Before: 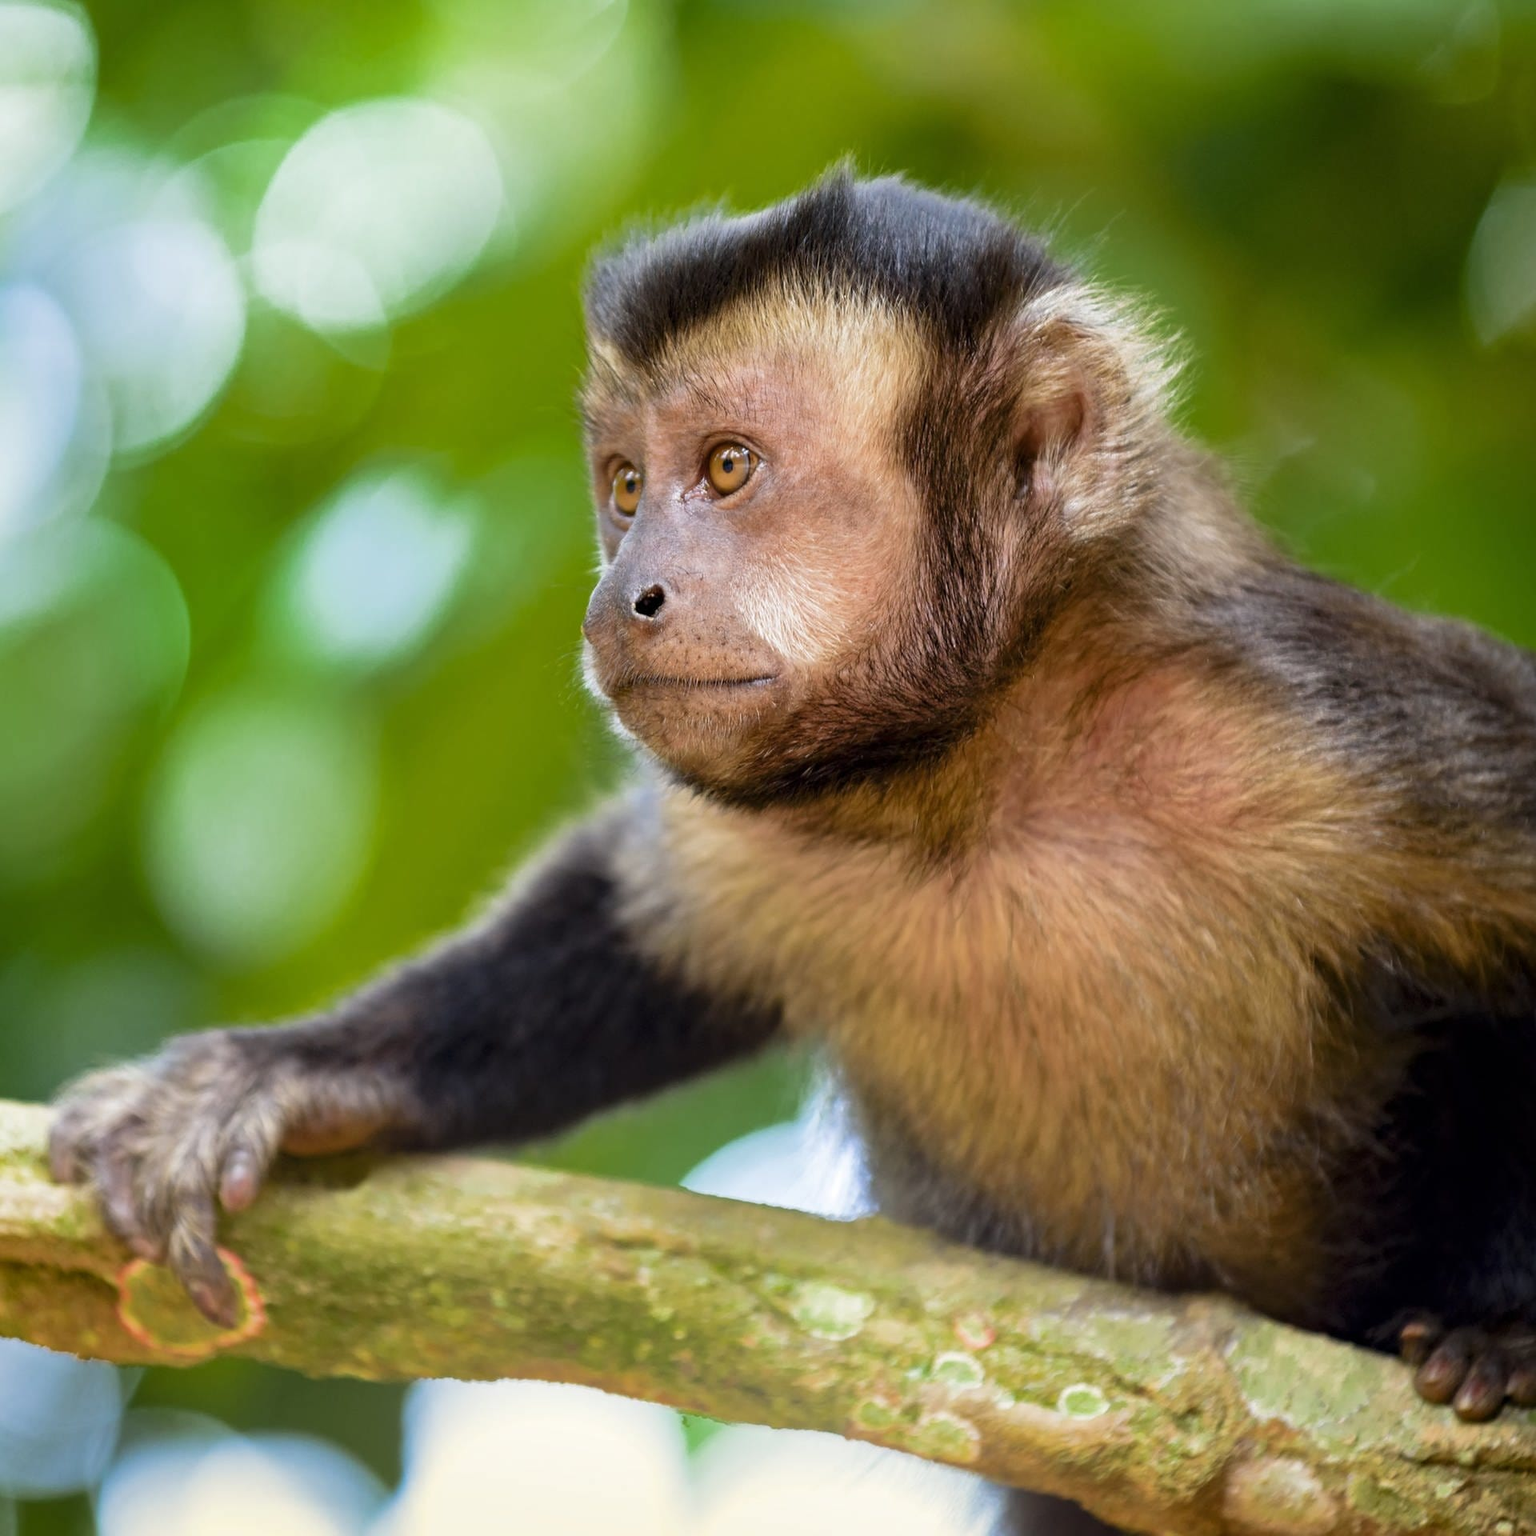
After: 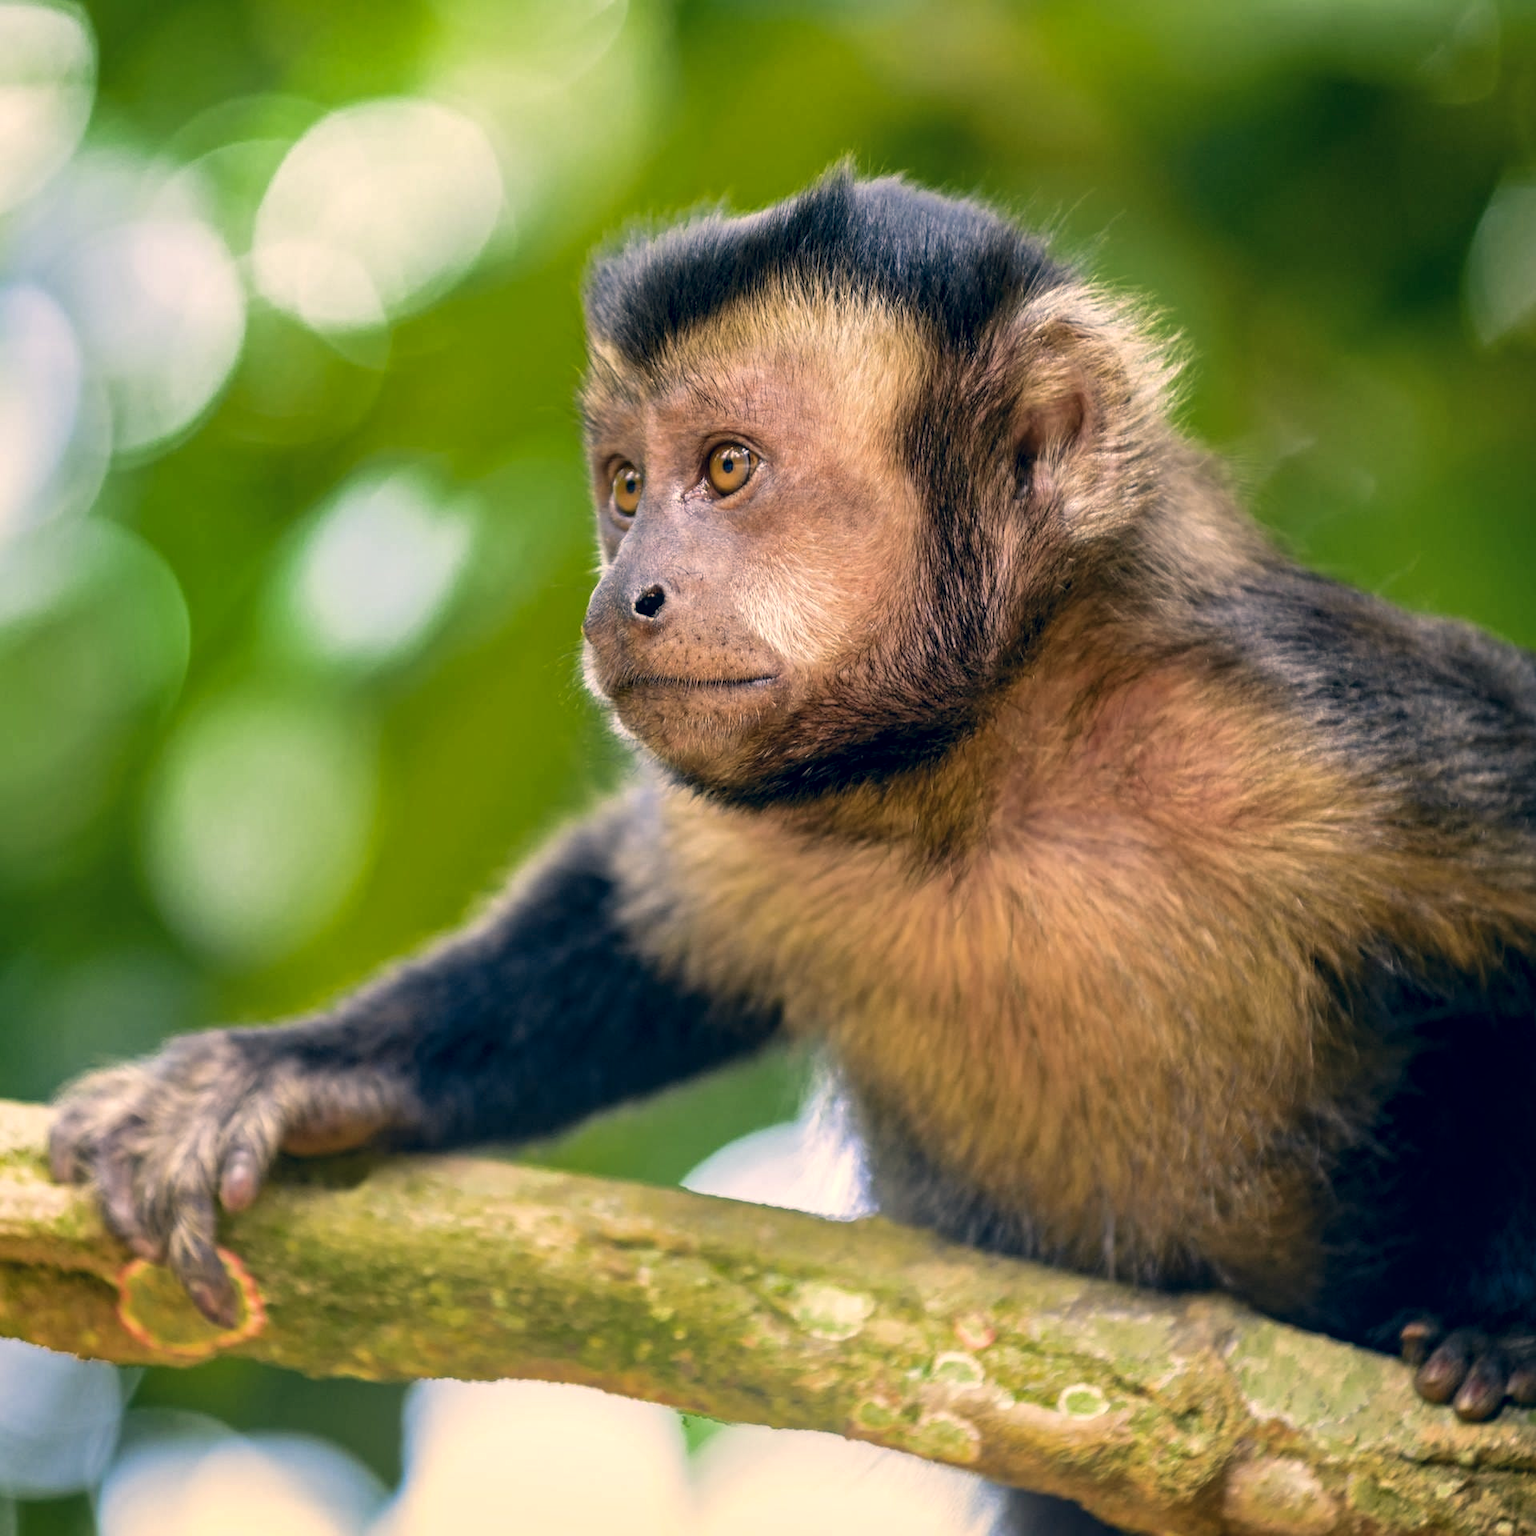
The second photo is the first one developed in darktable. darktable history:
local contrast: on, module defaults
color correction: highlights a* 10.32, highlights b* 14.66, shadows a* -9.59, shadows b* -15.02
